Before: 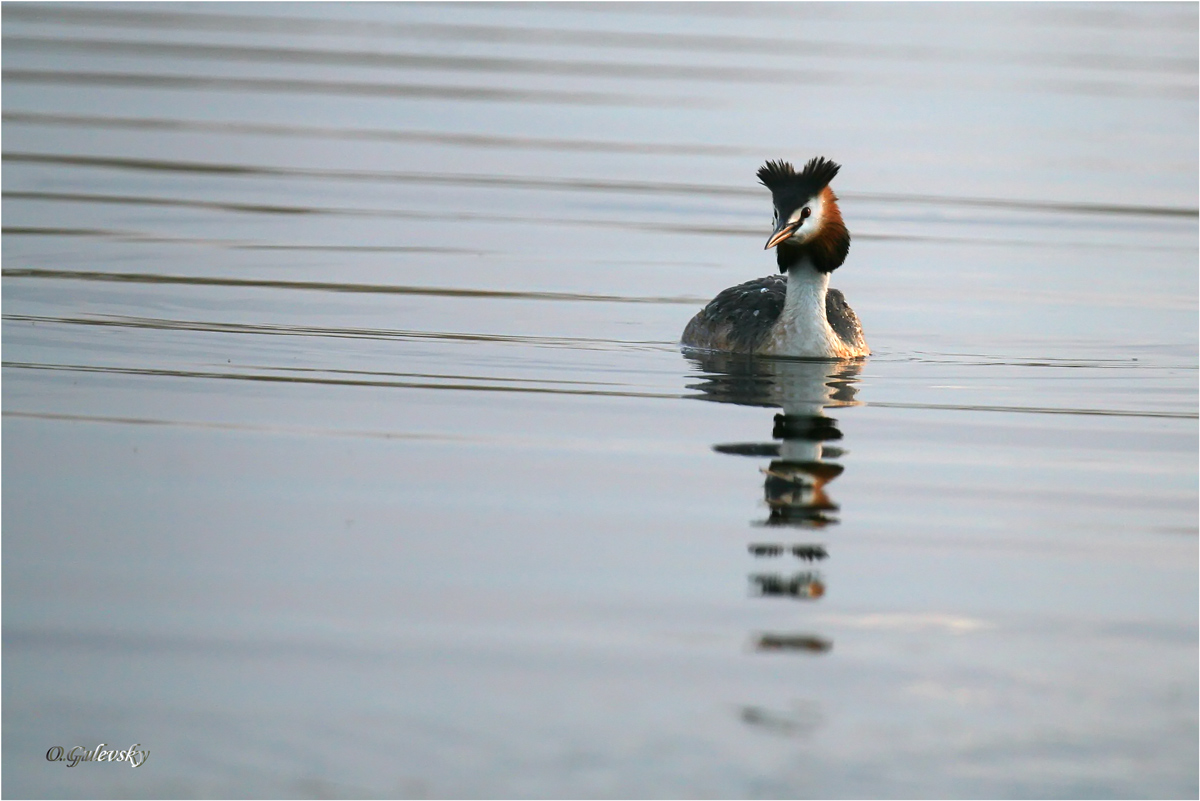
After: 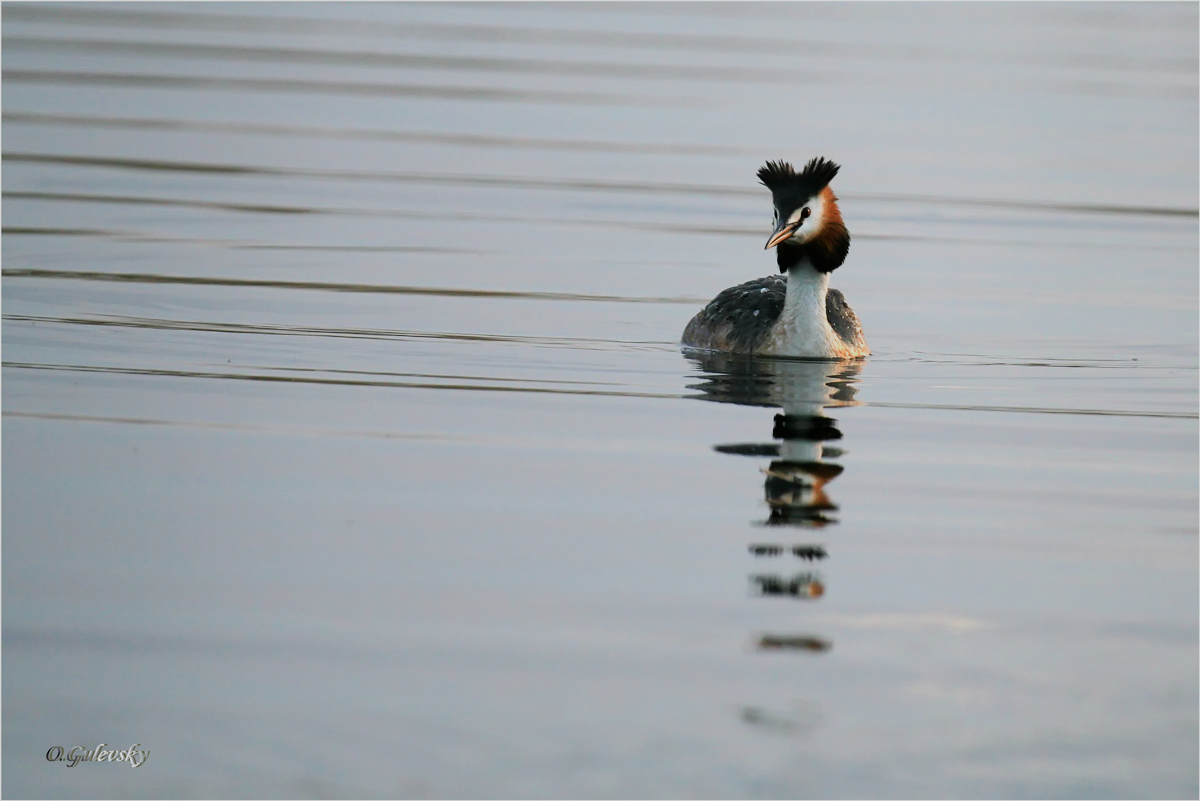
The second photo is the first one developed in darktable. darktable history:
filmic rgb: black relative exposure -8.44 EV, white relative exposure 4.69 EV, hardness 3.83
